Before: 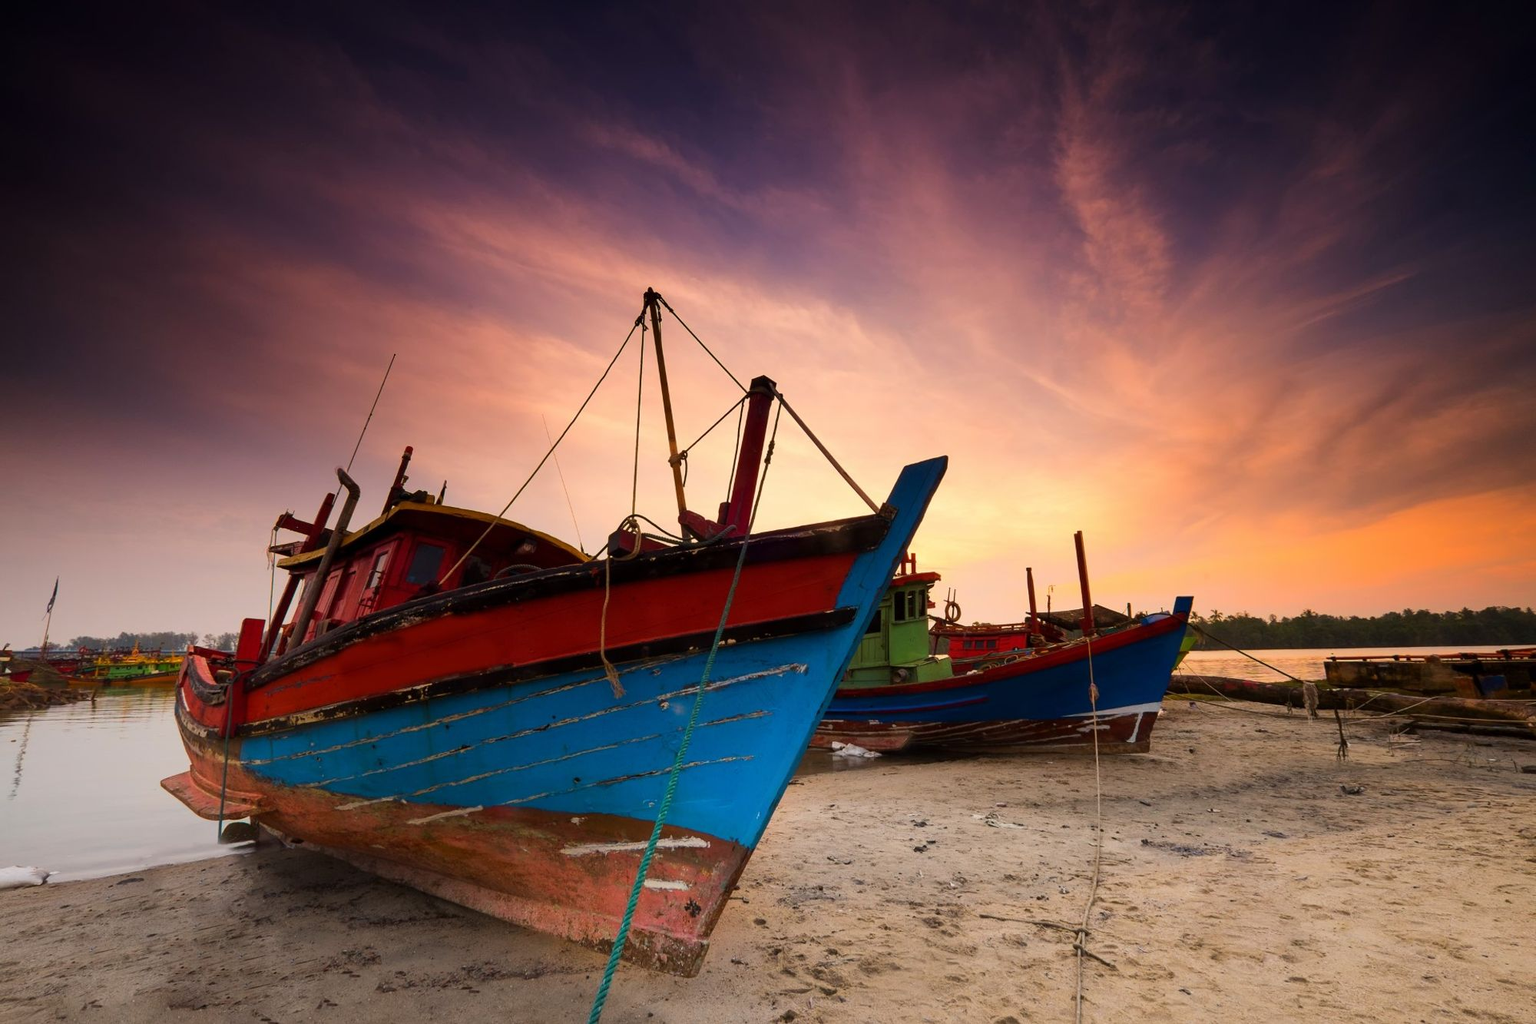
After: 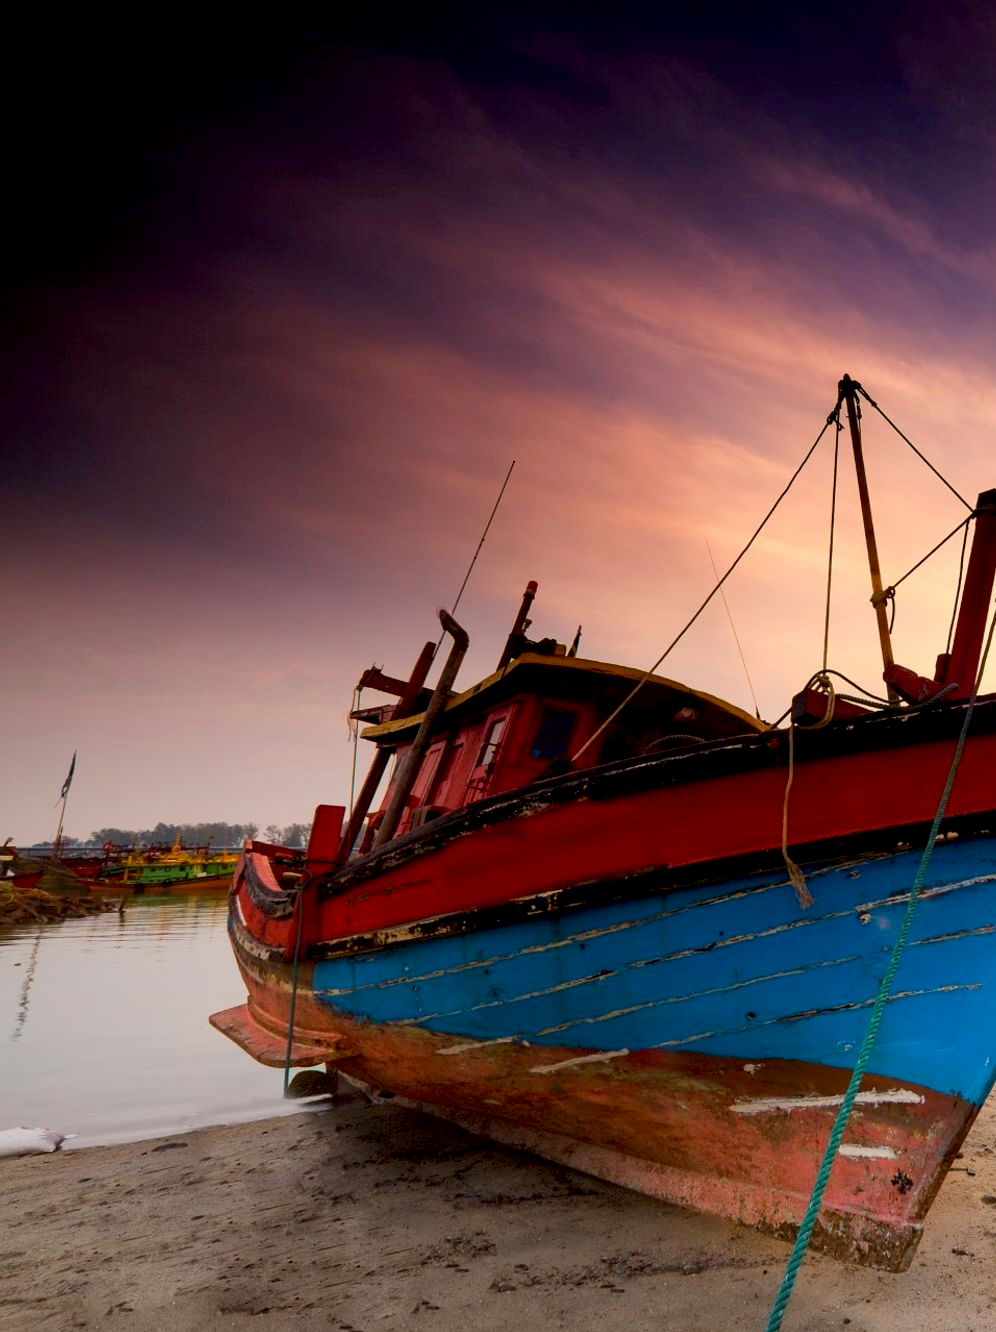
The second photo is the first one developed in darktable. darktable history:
crop and rotate: left 0.034%, top 0%, right 50.124%
exposure: black level correction 0.009, exposure 0.017 EV, compensate exposure bias true, compensate highlight preservation false
